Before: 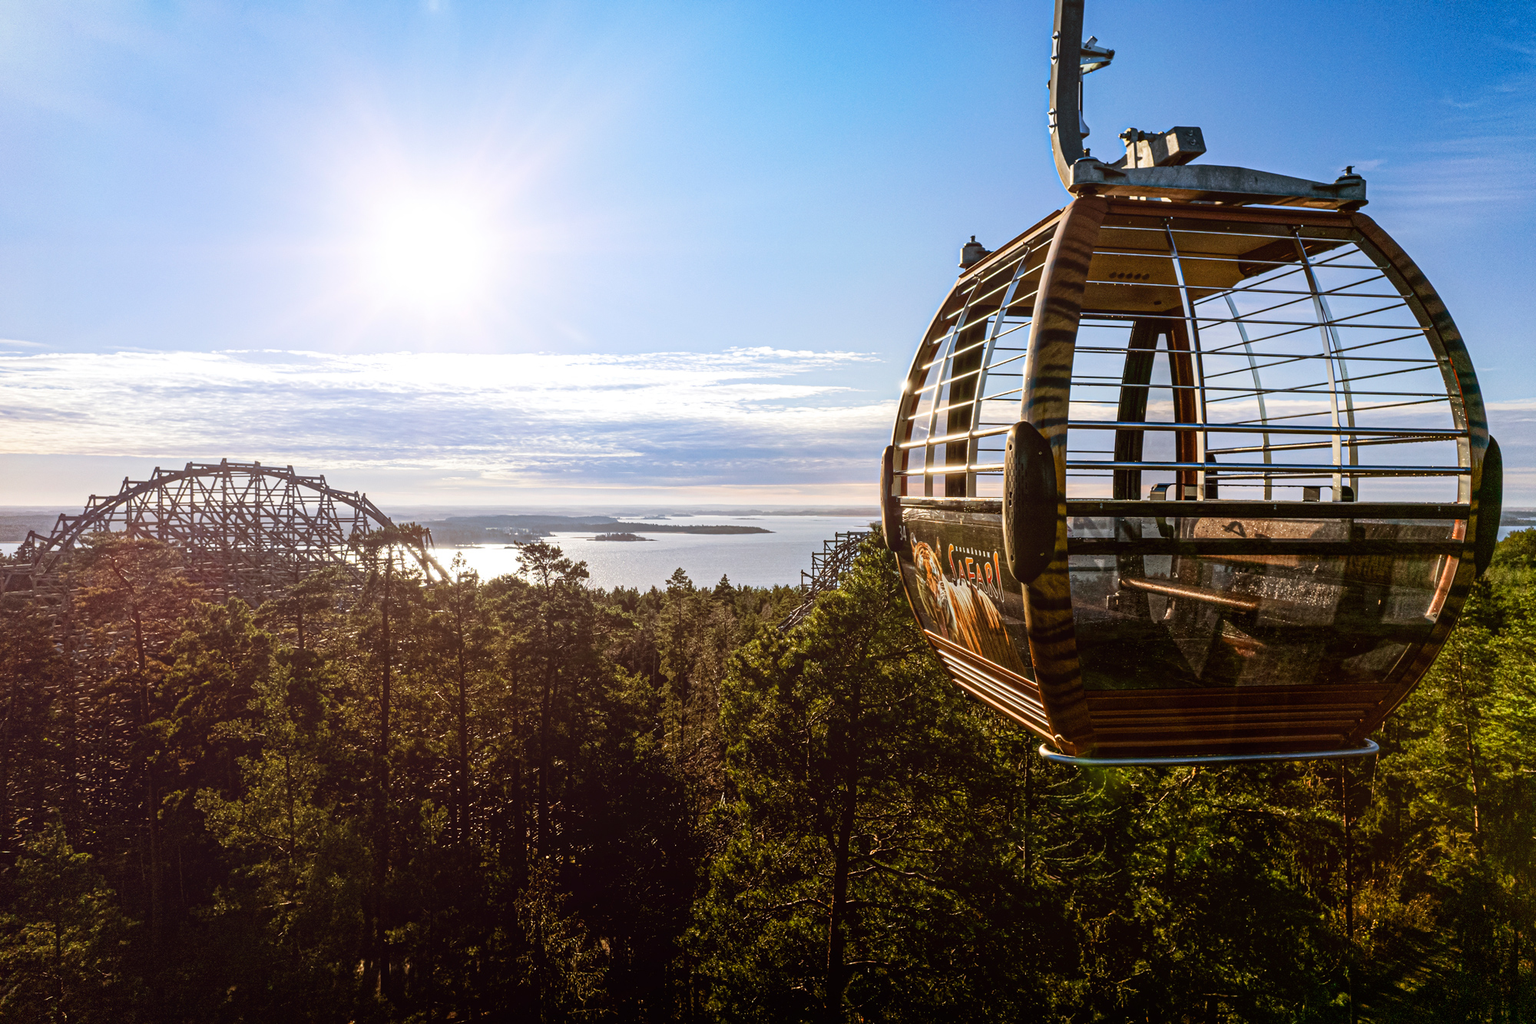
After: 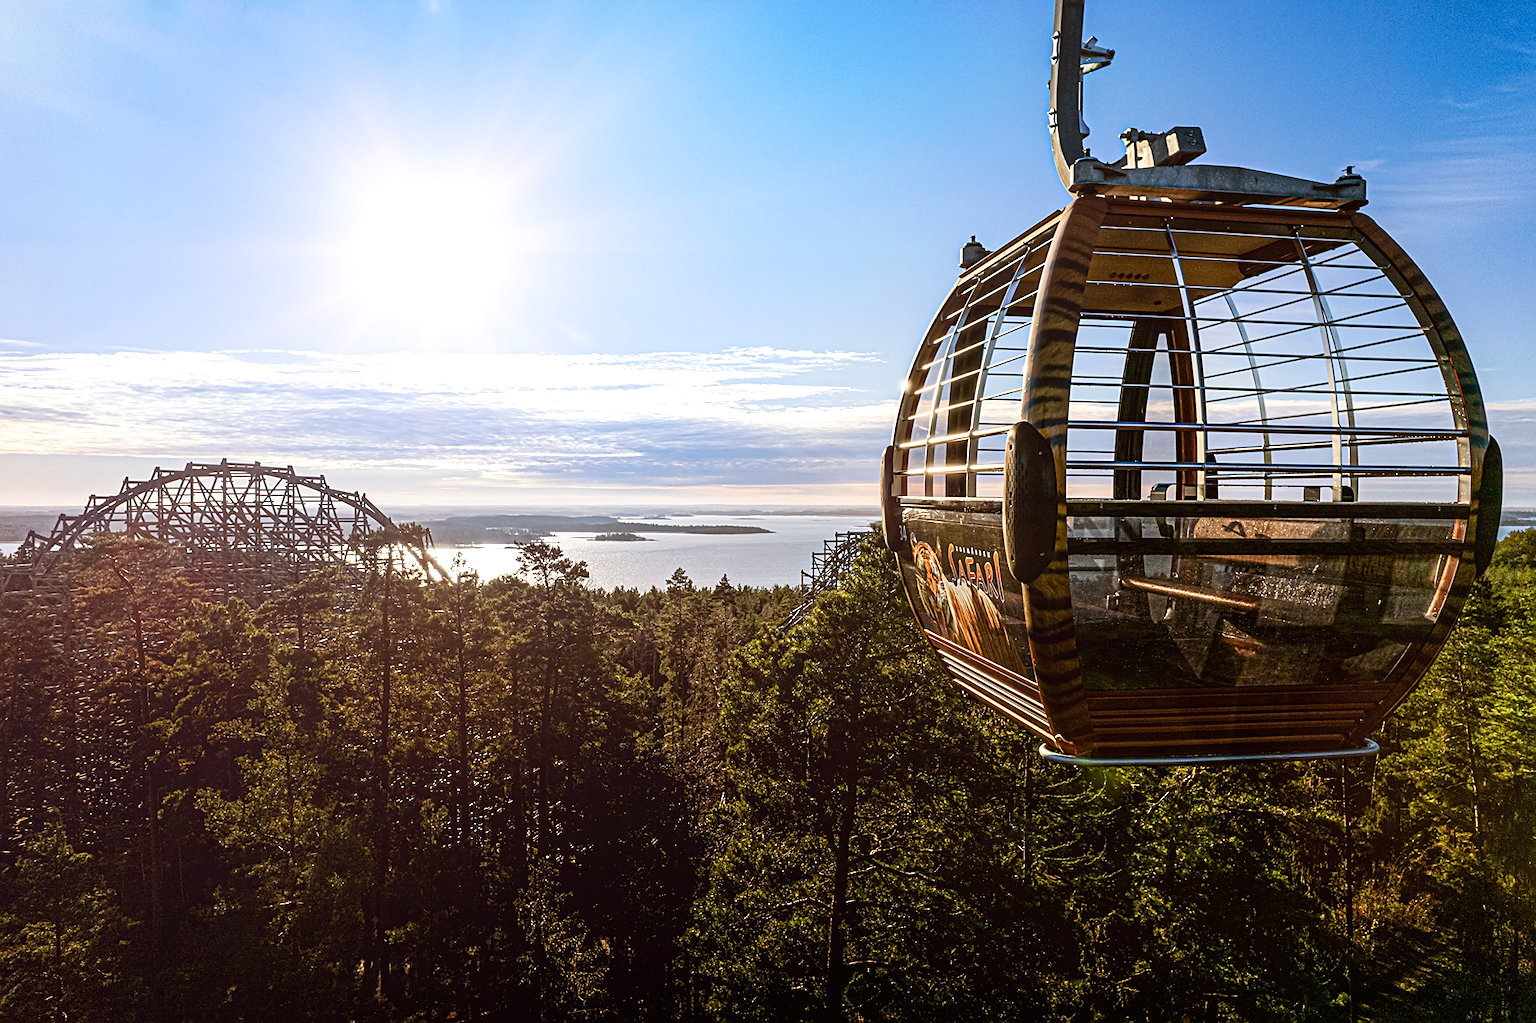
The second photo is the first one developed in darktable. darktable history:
exposure: exposure 0.132 EV, compensate highlight preservation false
sharpen: amount 0.494
